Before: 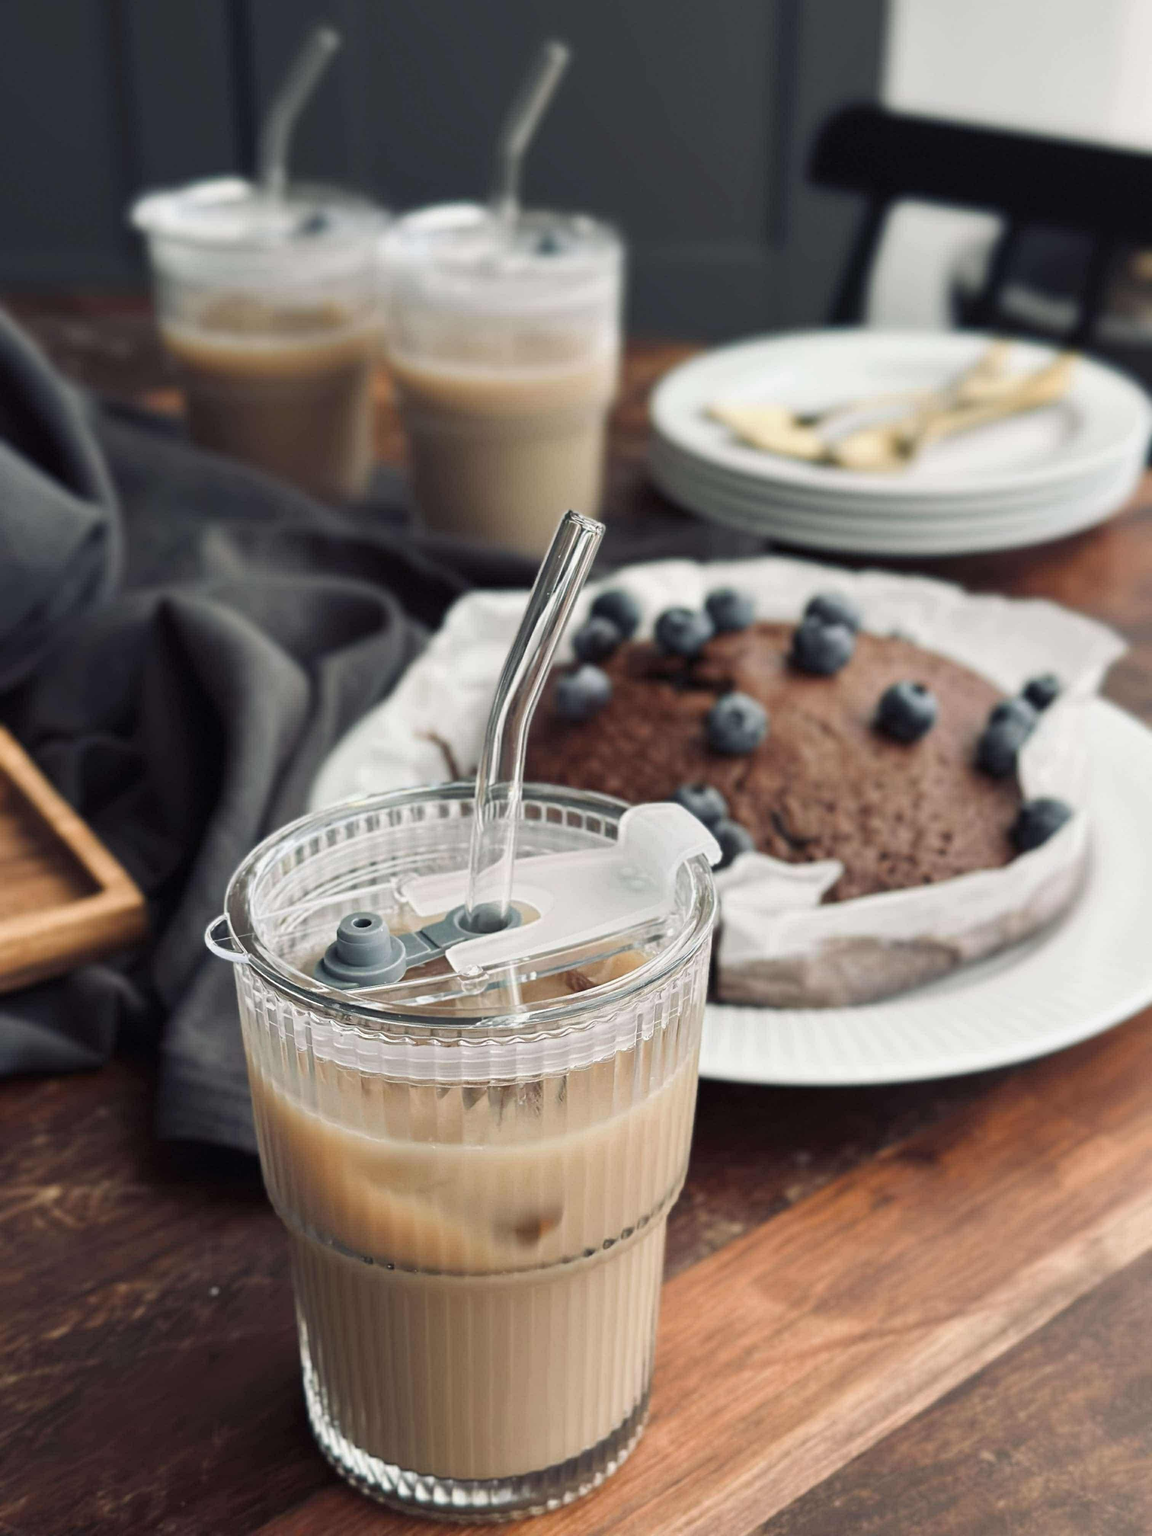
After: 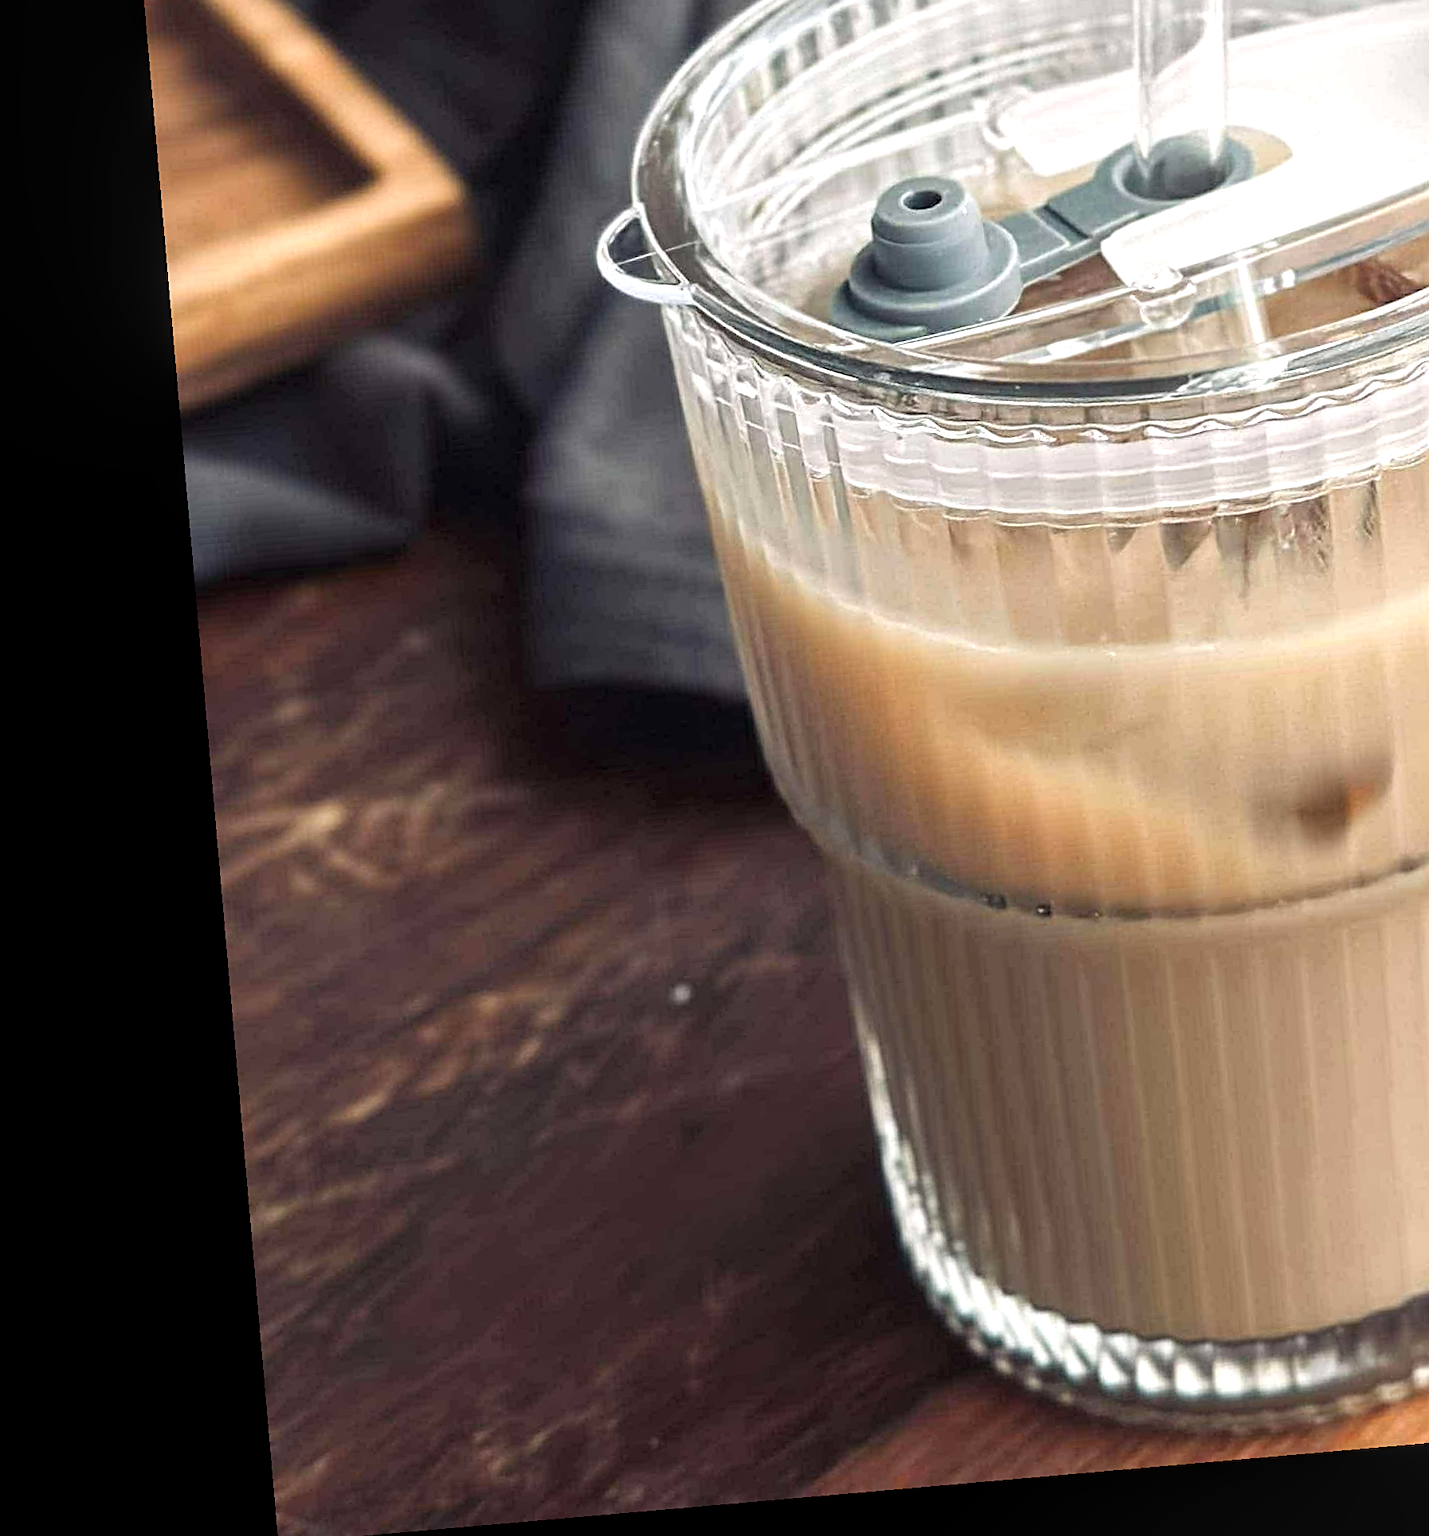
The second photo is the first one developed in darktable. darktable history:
rotate and perspective: rotation -4.98°, automatic cropping off
sharpen: on, module defaults
tone equalizer: on, module defaults
crop and rotate: top 54.778%, right 46.61%, bottom 0.159%
exposure: exposure 0.566 EV, compensate highlight preservation false
local contrast: detail 117%
